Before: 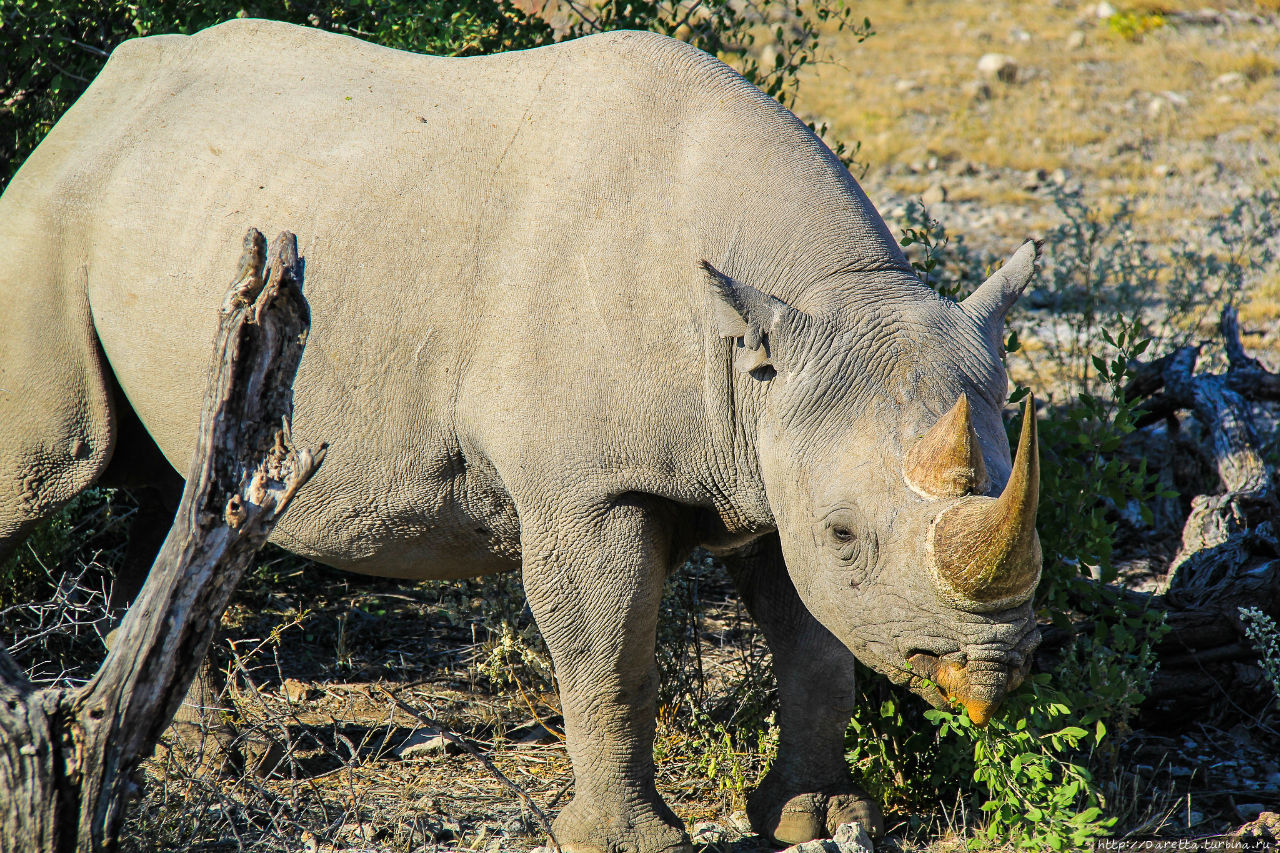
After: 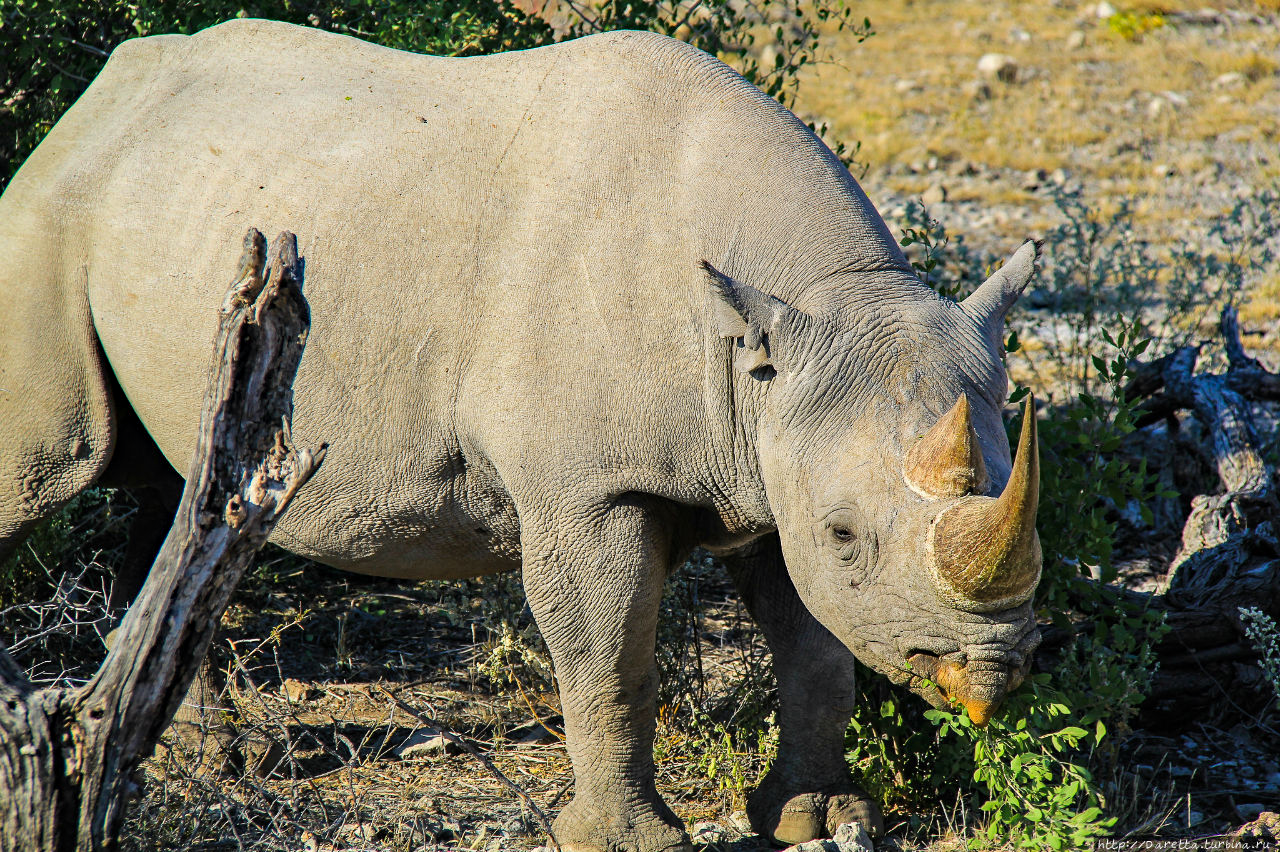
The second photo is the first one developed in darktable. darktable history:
haze removal: compatibility mode true, adaptive false
crop: bottom 0.059%
